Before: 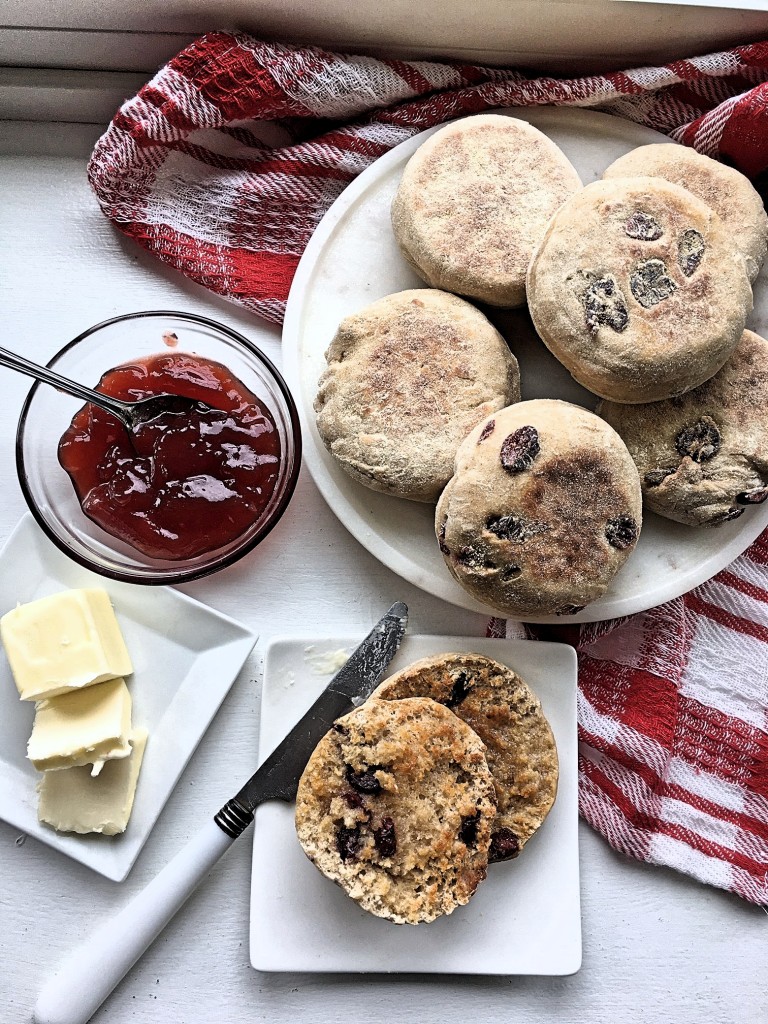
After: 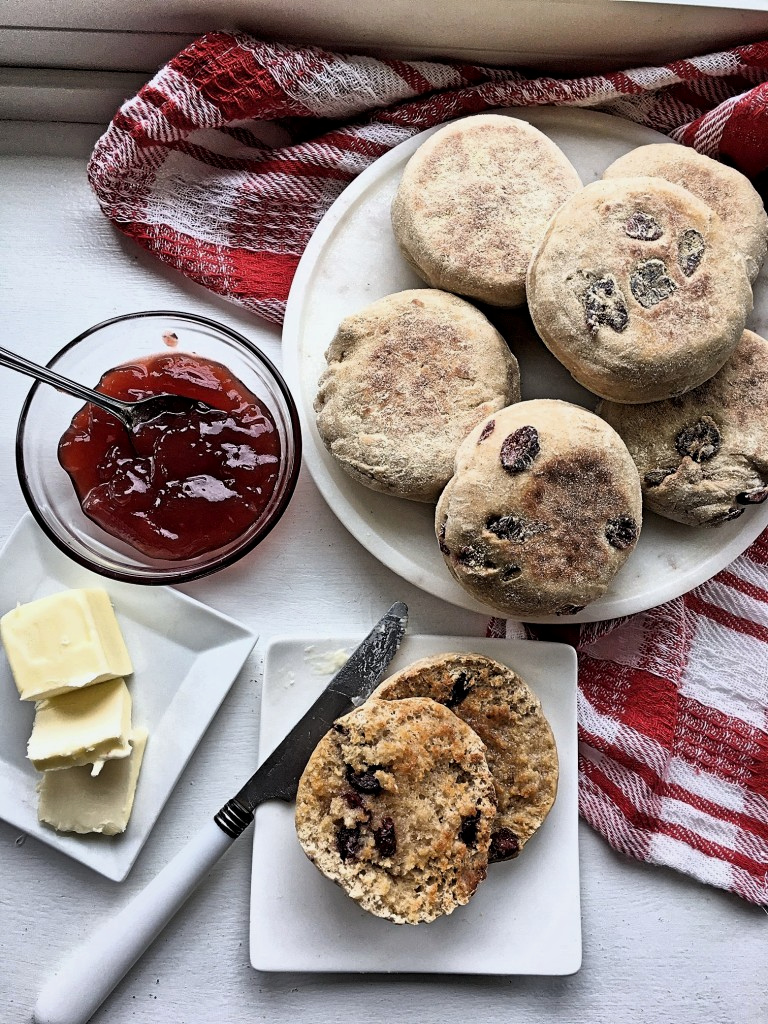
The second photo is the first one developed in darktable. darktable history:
shadows and highlights: soften with gaussian
exposure: black level correction 0.002, exposure -0.105 EV, compensate highlight preservation false
